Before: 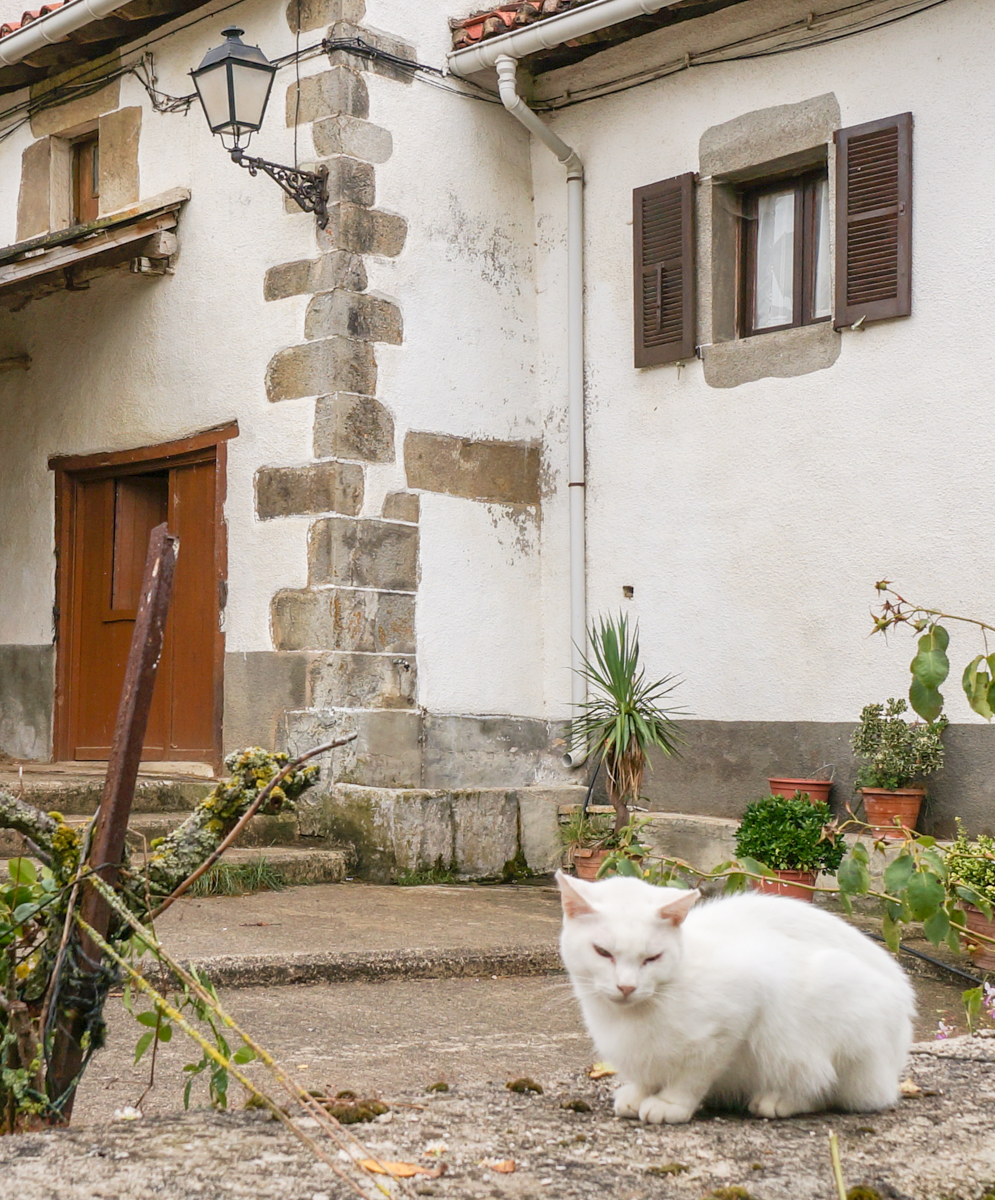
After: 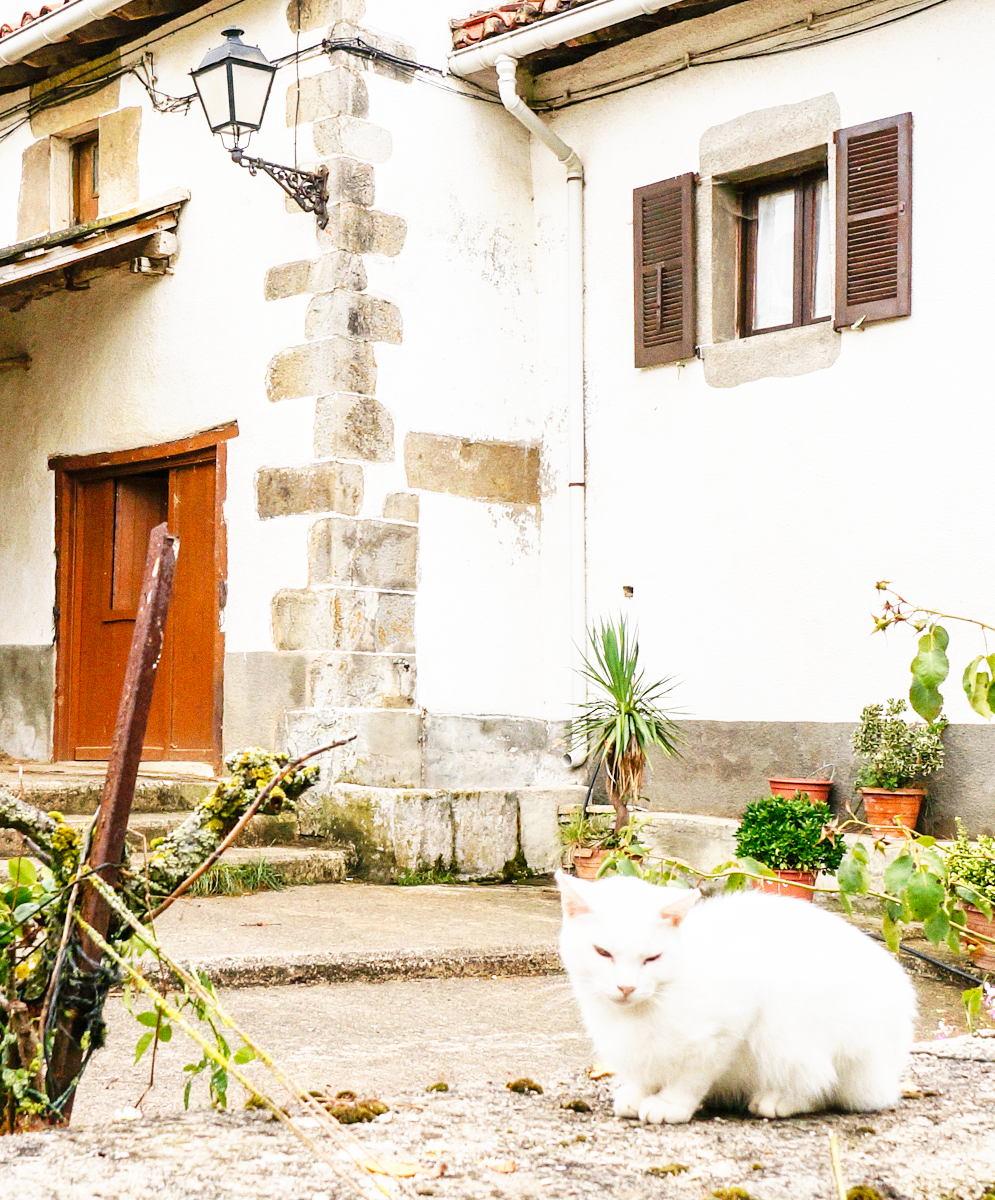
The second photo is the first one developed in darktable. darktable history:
grain: coarseness 0.09 ISO
base curve: curves: ch0 [(0, 0) (0.007, 0.004) (0.027, 0.03) (0.046, 0.07) (0.207, 0.54) (0.442, 0.872) (0.673, 0.972) (1, 1)], preserve colors none
